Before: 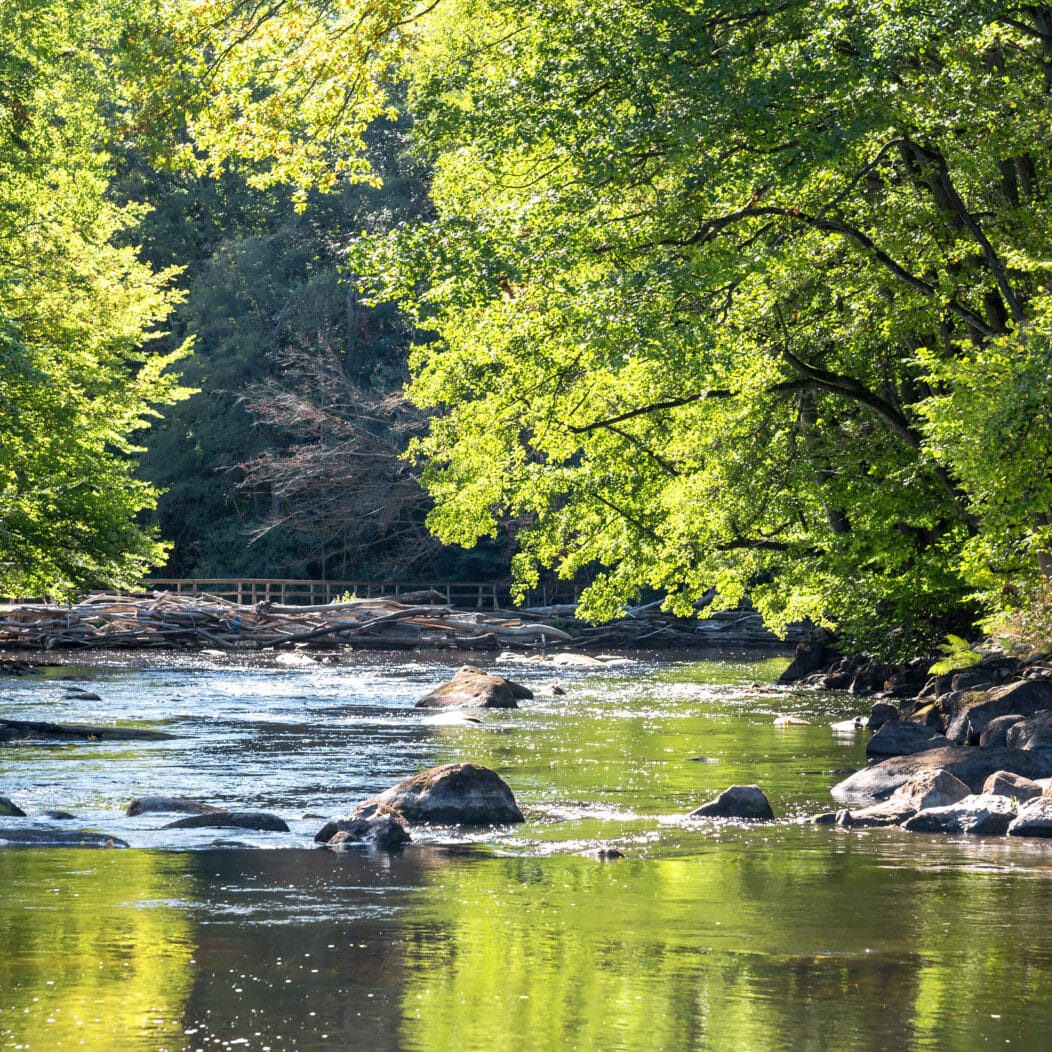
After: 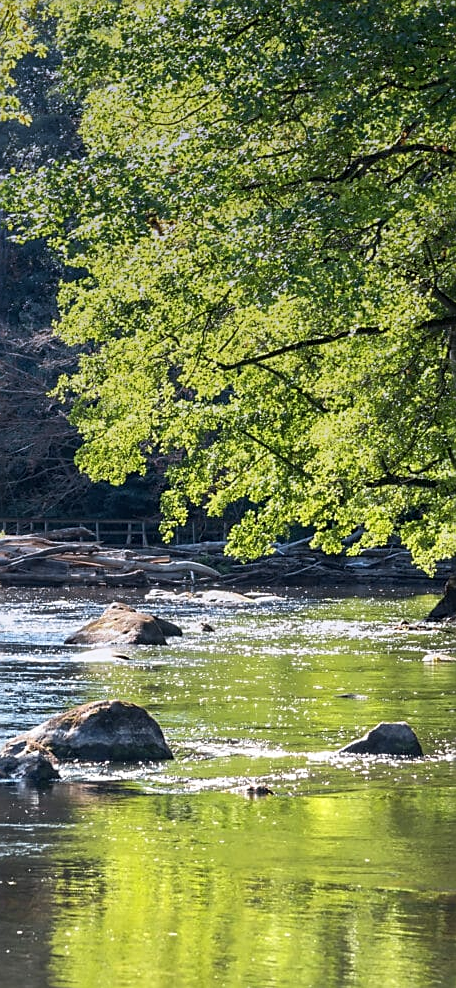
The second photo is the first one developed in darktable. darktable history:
graduated density: hue 238.83°, saturation 50%
sharpen: on, module defaults
crop: left 33.452%, top 6.025%, right 23.155%
